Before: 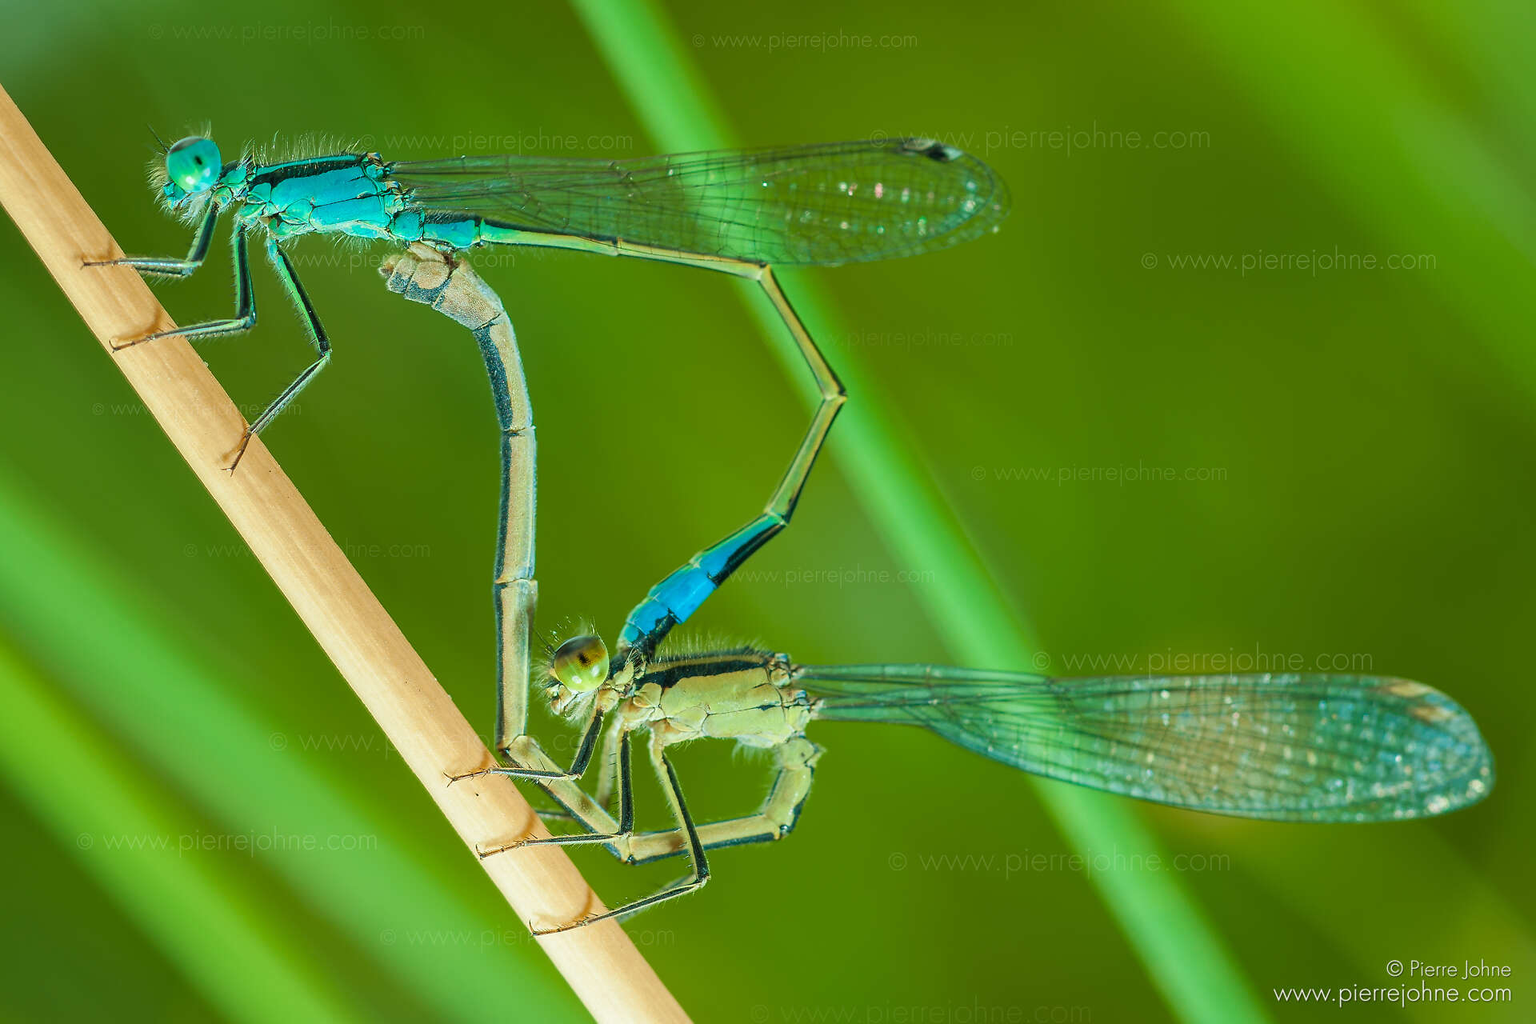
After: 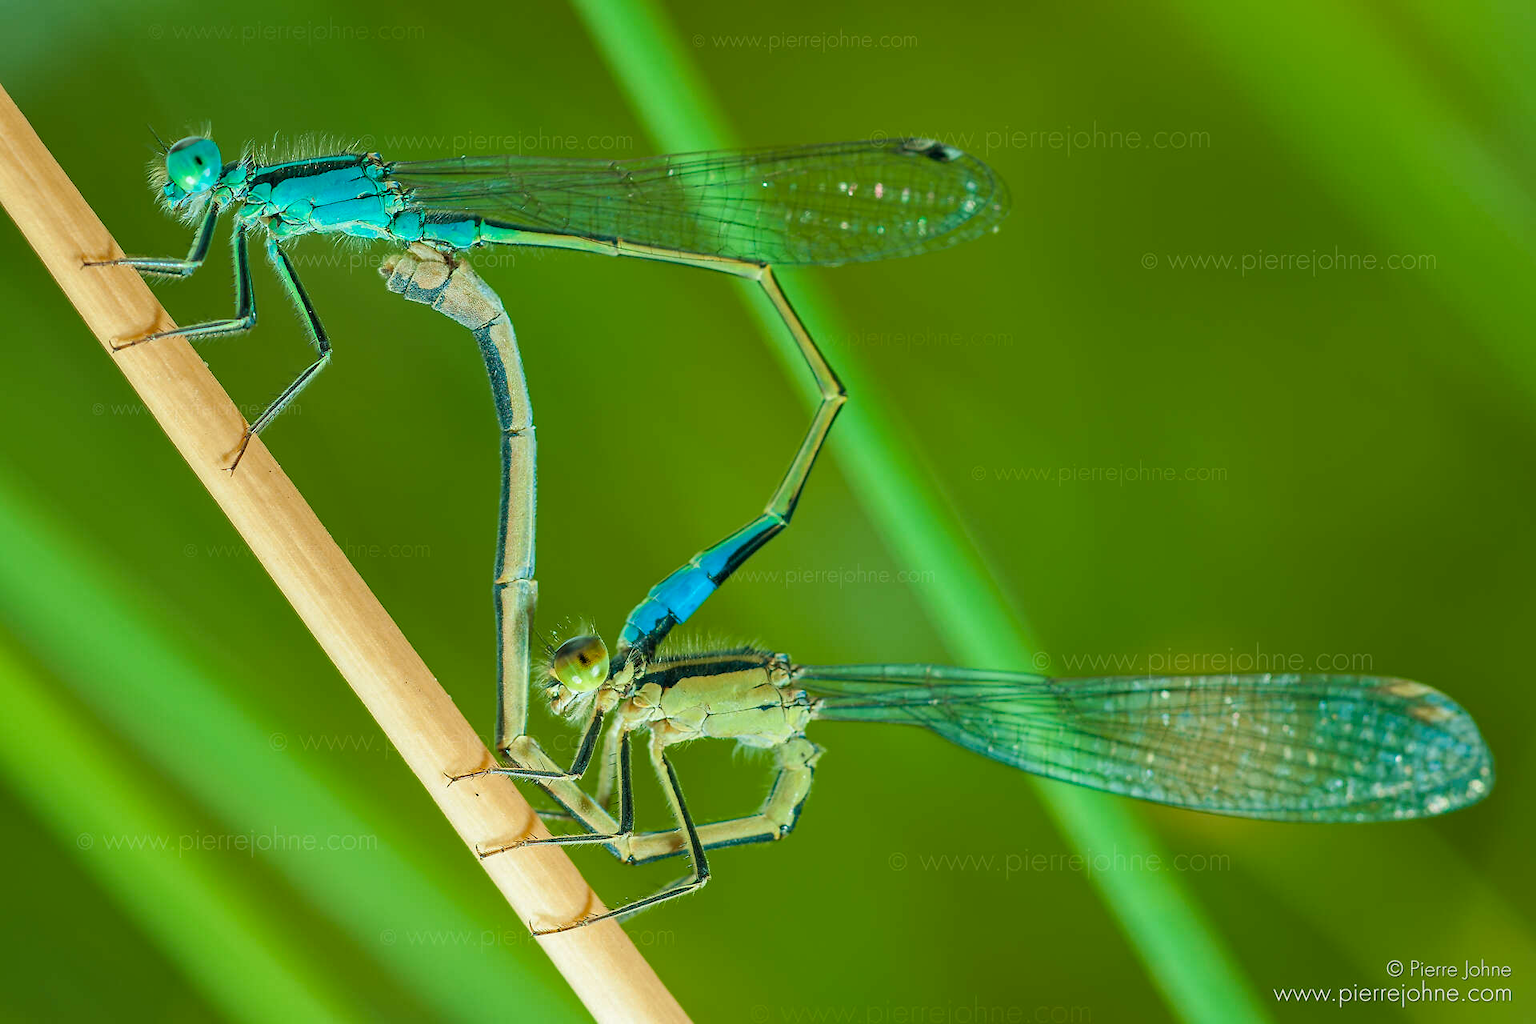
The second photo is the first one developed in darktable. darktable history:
haze removal: compatibility mode true, adaptive false
sharpen: radius 2.883, amount 0.868, threshold 47.523
